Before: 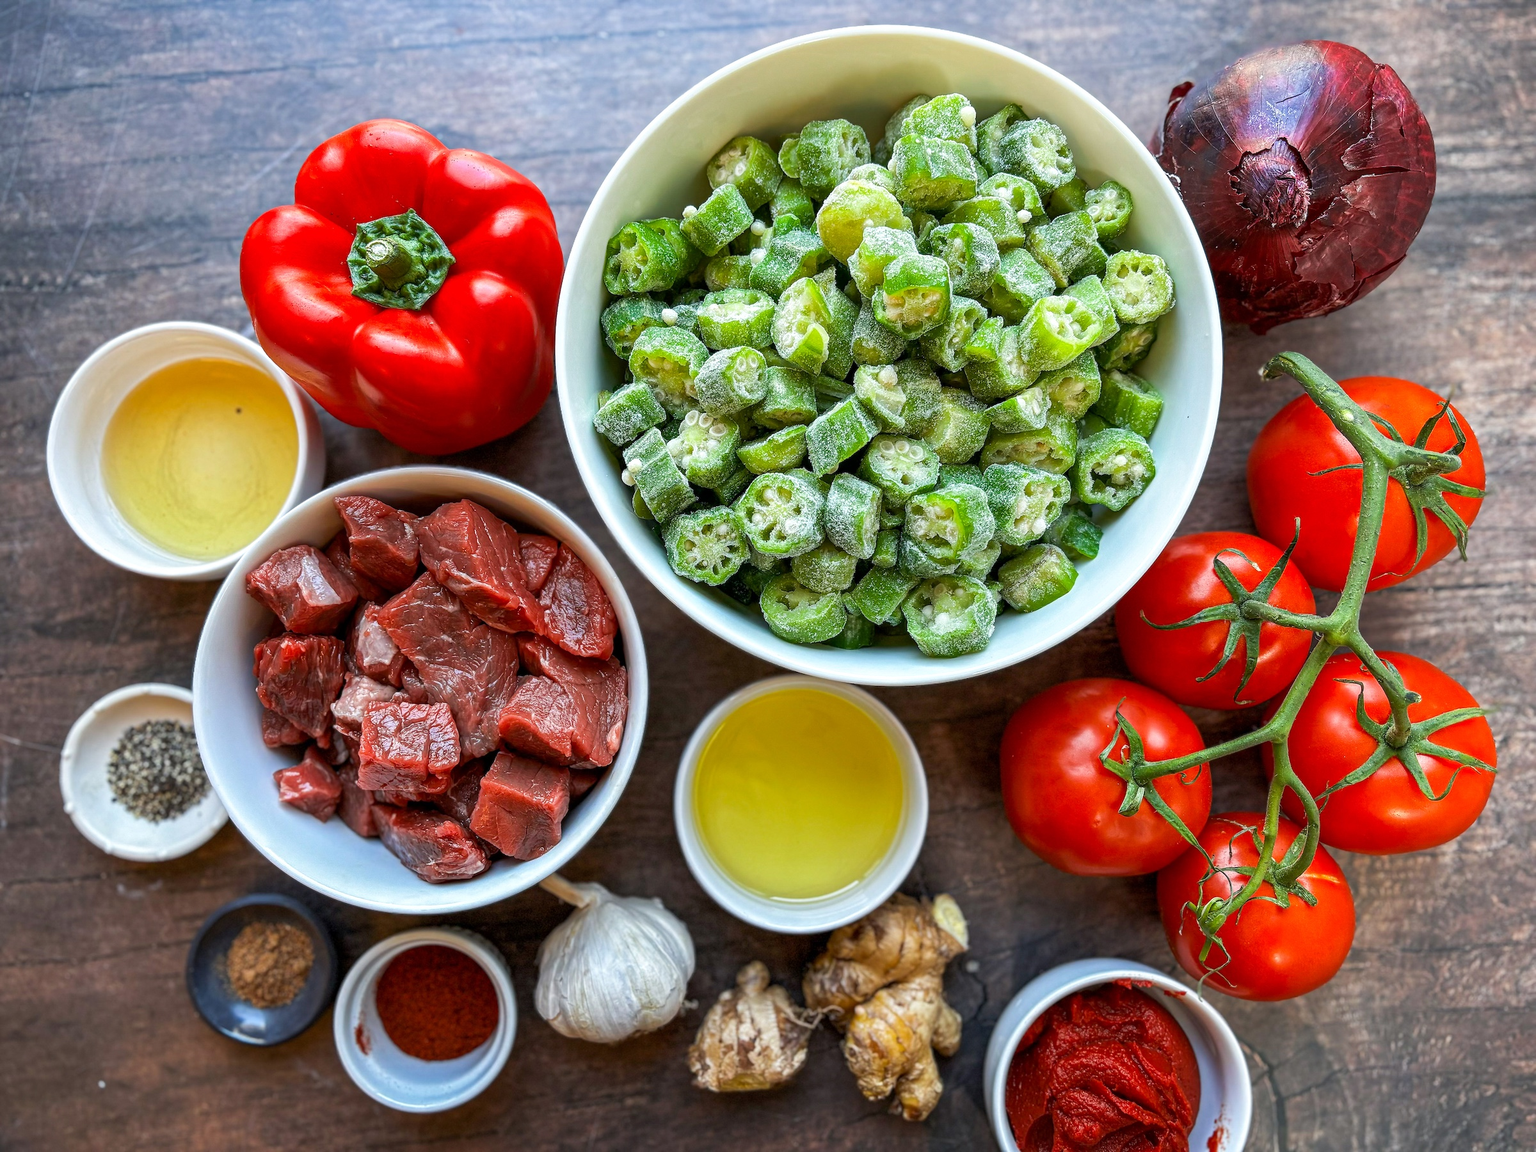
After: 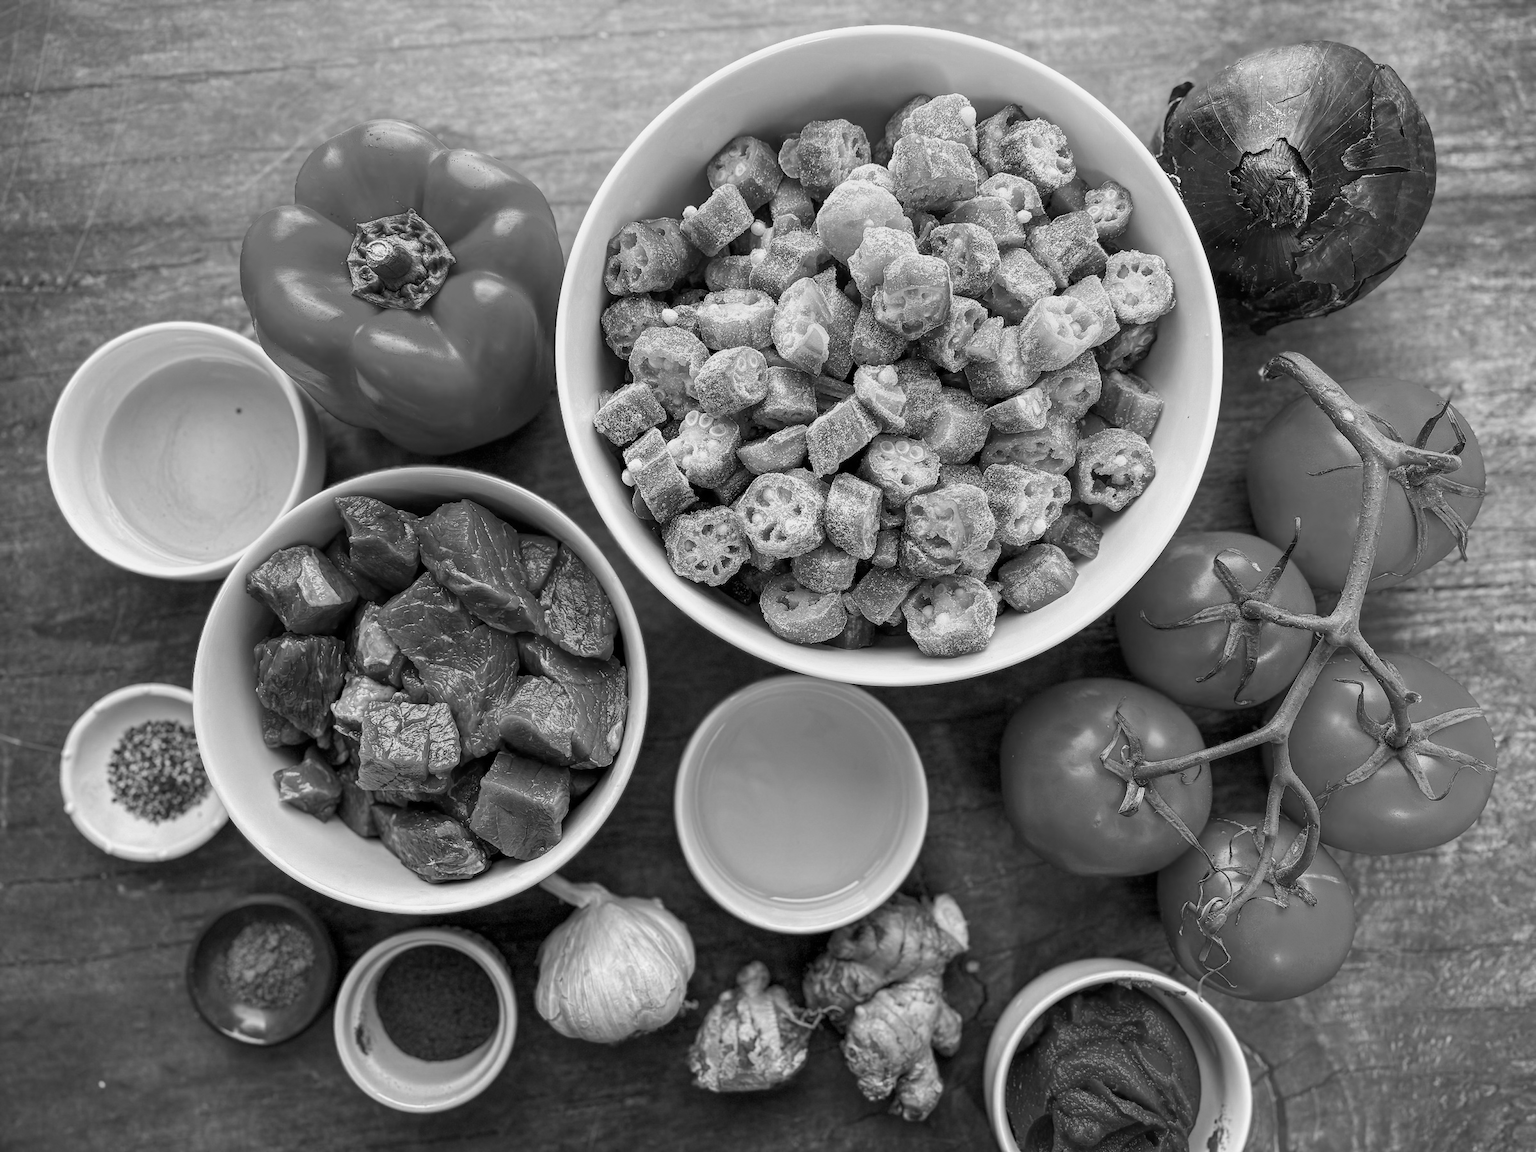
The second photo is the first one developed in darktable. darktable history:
monochrome: a 14.95, b -89.96
contrast brightness saturation: saturation -0.05
